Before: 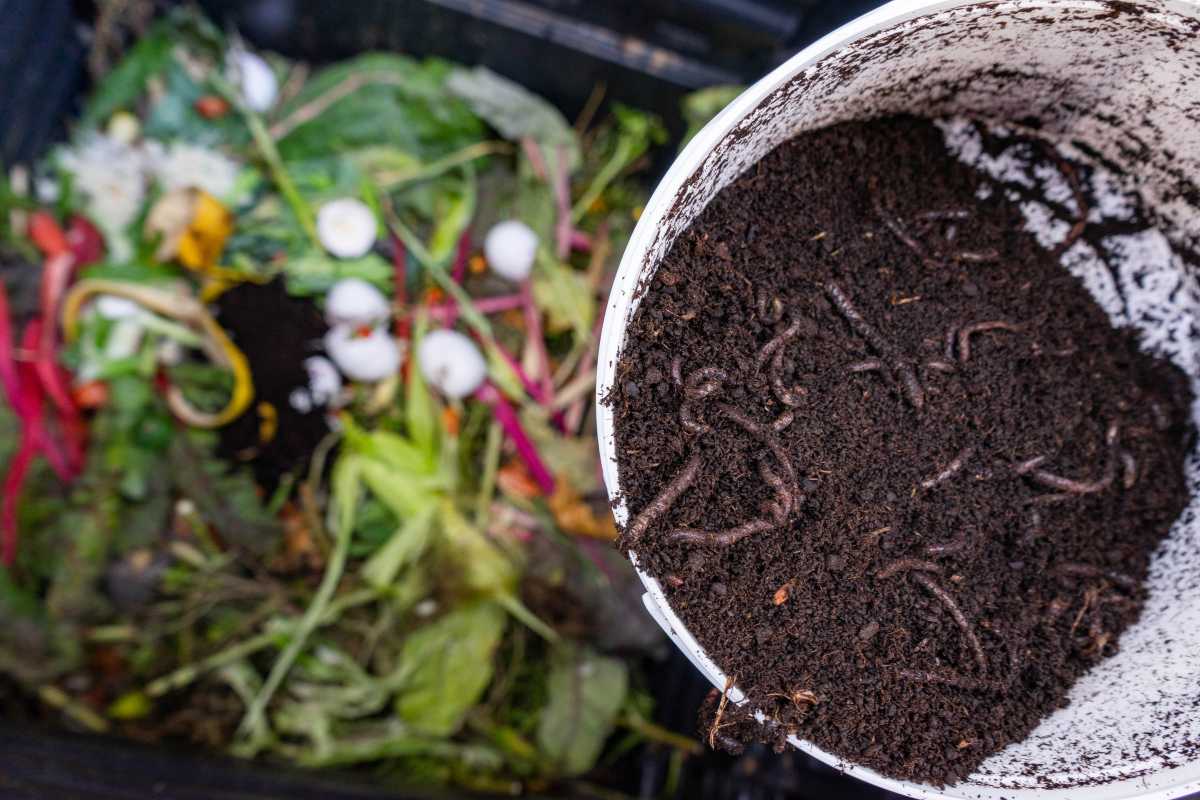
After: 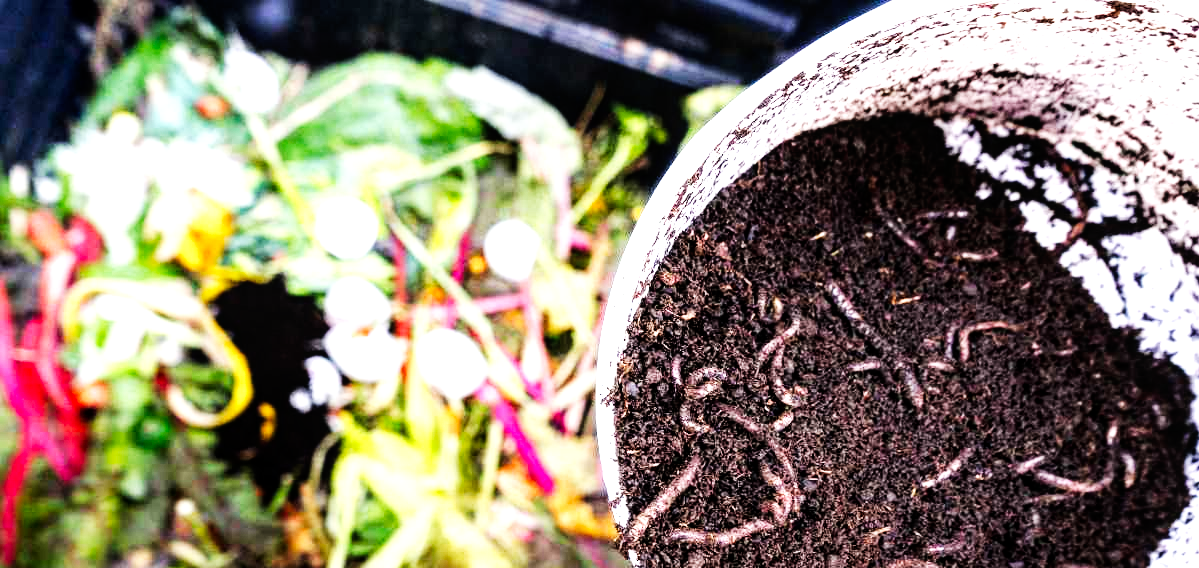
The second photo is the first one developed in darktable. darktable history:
crop: right 0%, bottom 28.953%
local contrast: highlights 105%, shadows 97%, detail 120%, midtone range 0.2
tone equalizer: -8 EV -1.09 EV, -7 EV -1.05 EV, -6 EV -0.829 EV, -5 EV -0.57 EV, -3 EV 0.594 EV, -2 EV 0.87 EV, -1 EV 1.01 EV, +0 EV 1.06 EV
base curve: curves: ch0 [(0, 0) (0.007, 0.004) (0.027, 0.03) (0.046, 0.07) (0.207, 0.54) (0.442, 0.872) (0.673, 0.972) (1, 1)], exposure shift 0.01, preserve colors none
